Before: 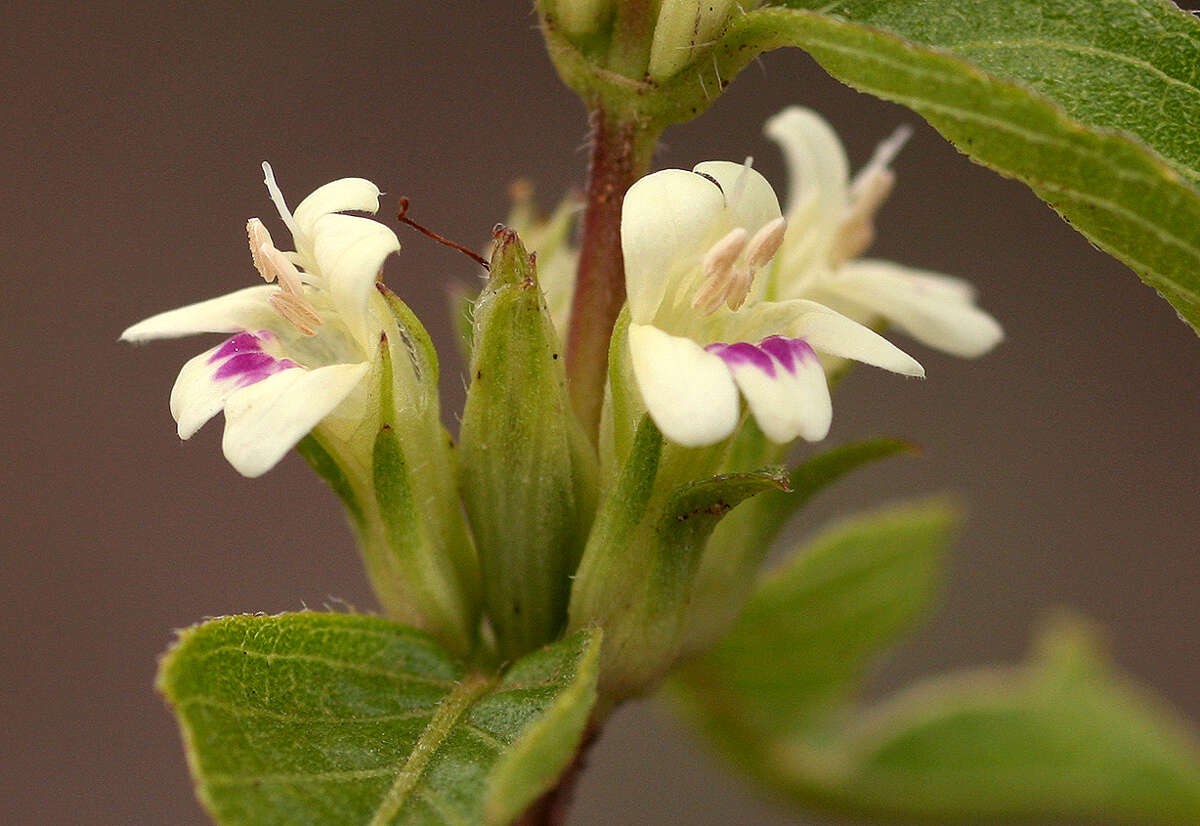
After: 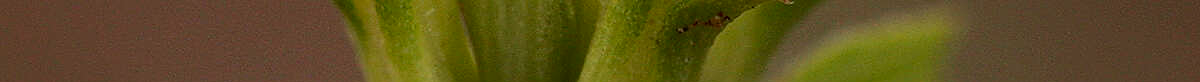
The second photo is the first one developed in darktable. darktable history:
tone equalizer: on, module defaults
crop and rotate: top 59.084%, bottom 30.916%
sharpen: on, module defaults
exposure: exposure -0.04 EV, compensate highlight preservation false
tone curve: curves: ch0 [(0, 0.014) (0.036, 0.047) (0.15, 0.156) (0.27, 0.258) (0.511, 0.506) (0.761, 0.741) (1, 0.919)]; ch1 [(0, 0) (0.179, 0.173) (0.322, 0.32) (0.429, 0.431) (0.502, 0.5) (0.519, 0.522) (0.562, 0.575) (0.631, 0.65) (0.72, 0.692) (1, 1)]; ch2 [(0, 0) (0.29, 0.295) (0.404, 0.436) (0.497, 0.498) (0.533, 0.556) (0.599, 0.607) (0.696, 0.707) (1, 1)], color space Lab, independent channels, preserve colors none
